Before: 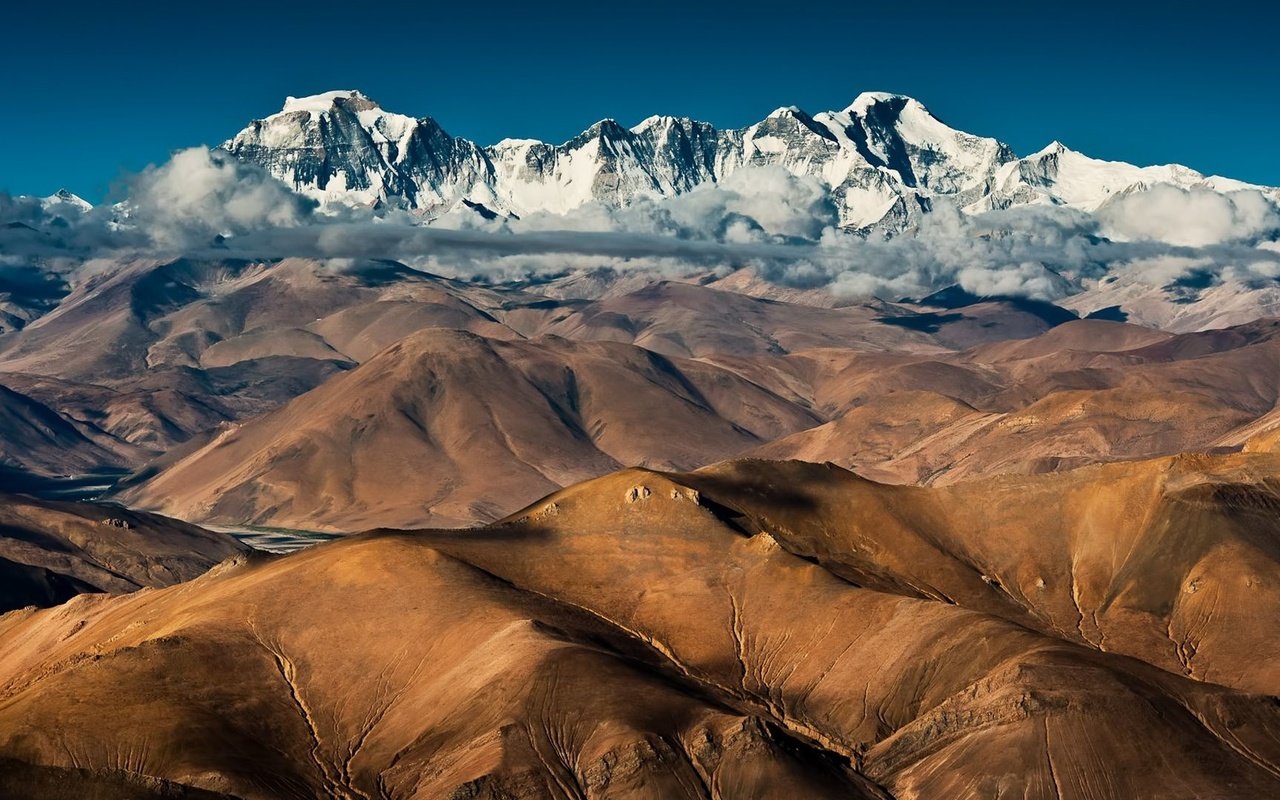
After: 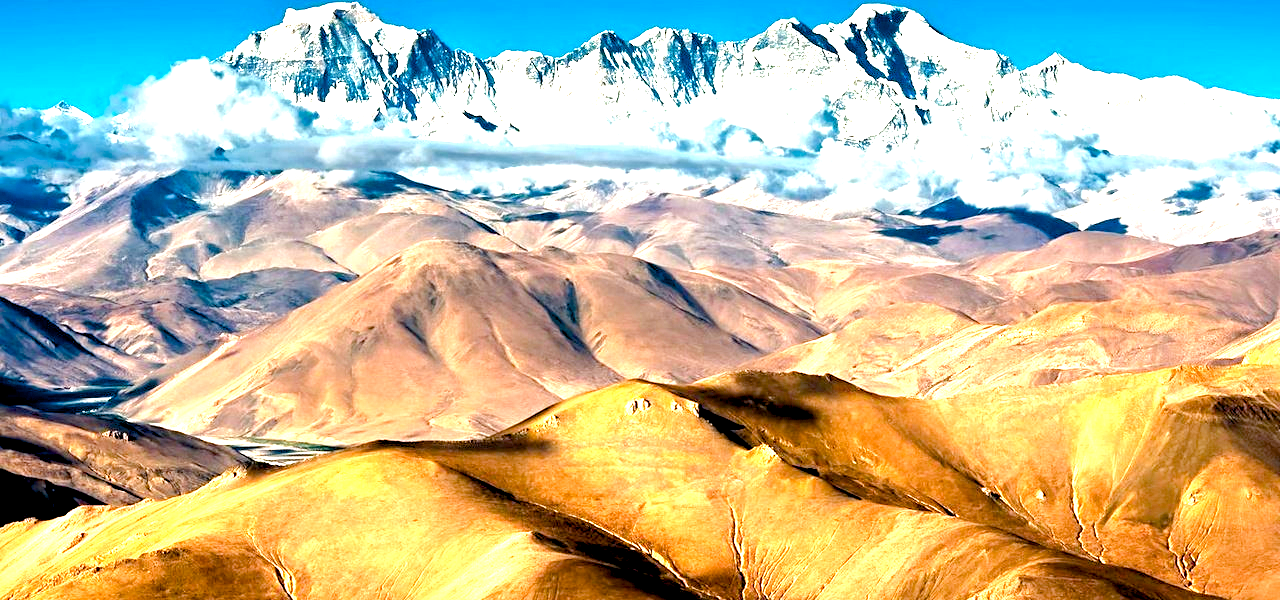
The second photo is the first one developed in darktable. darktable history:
crop: top 11.038%, bottom 13.962%
exposure: black level correction 0.005, exposure 2.084 EV, compensate highlight preservation false
color balance rgb: global offset › luminance -0.51%, perceptual saturation grading › global saturation 27.53%, perceptual saturation grading › highlights -25%, perceptual saturation grading › shadows 25%, perceptual brilliance grading › highlights 6.62%, perceptual brilliance grading › mid-tones 17.07%, perceptual brilliance grading › shadows -5.23%
